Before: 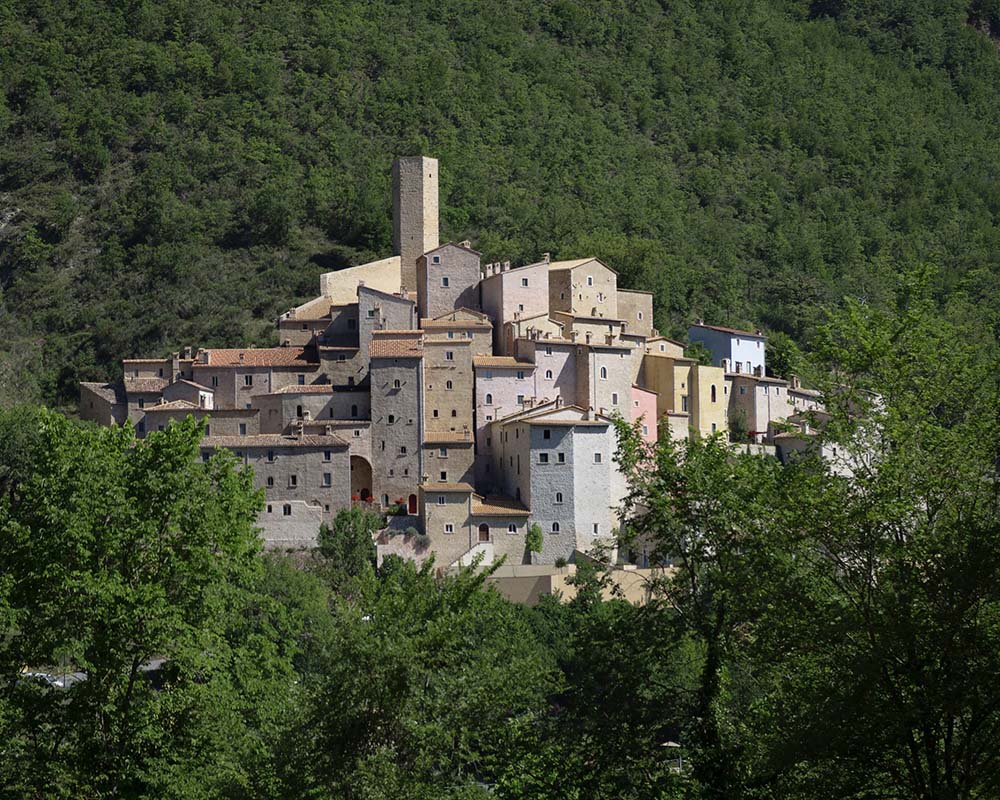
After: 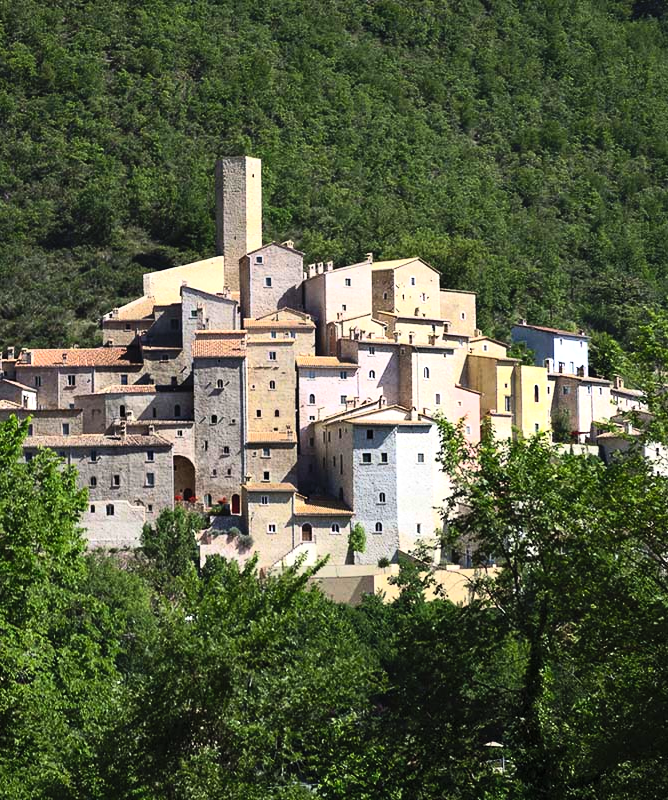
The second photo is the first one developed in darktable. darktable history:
tone equalizer: -8 EV -0.75 EV, -7 EV -0.7 EV, -6 EV -0.6 EV, -5 EV -0.4 EV, -3 EV 0.4 EV, -2 EV 0.6 EV, -1 EV 0.7 EV, +0 EV 0.75 EV, edges refinement/feathering 500, mask exposure compensation -1.57 EV, preserve details no
contrast brightness saturation: contrast 0.24, brightness 0.26, saturation 0.39
exposure: exposure -0.048 EV, compensate highlight preservation false
crop and rotate: left 17.732%, right 15.423%
